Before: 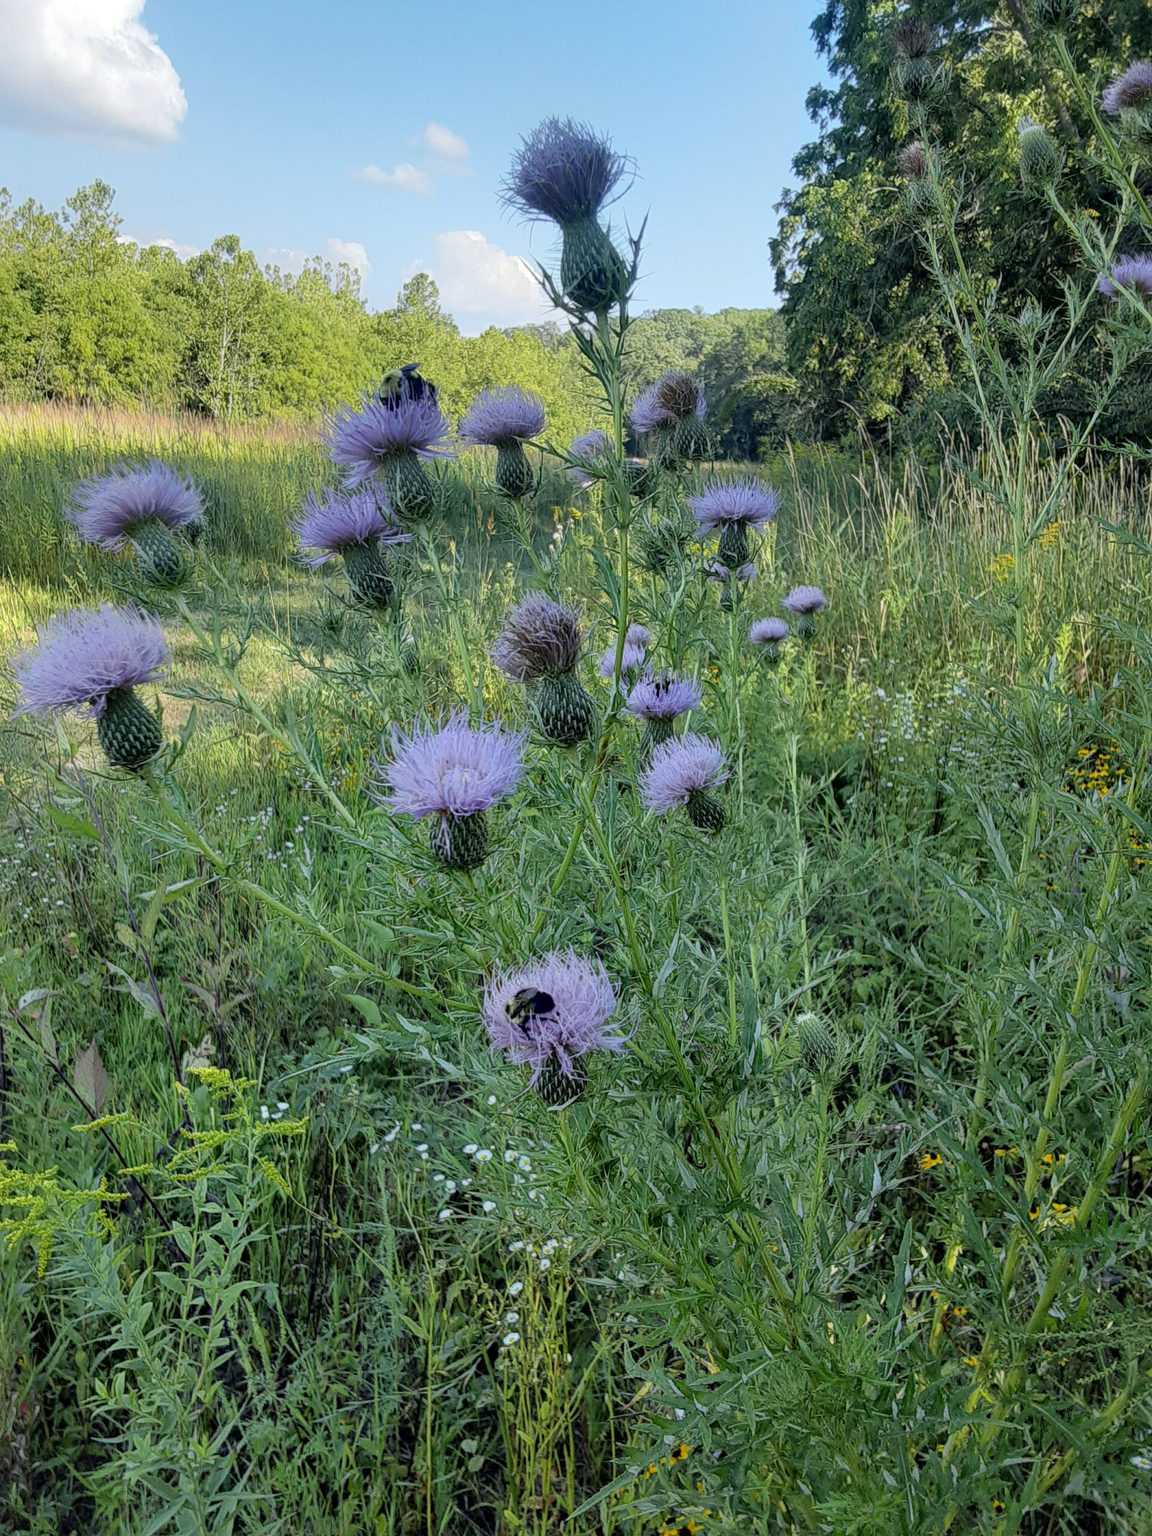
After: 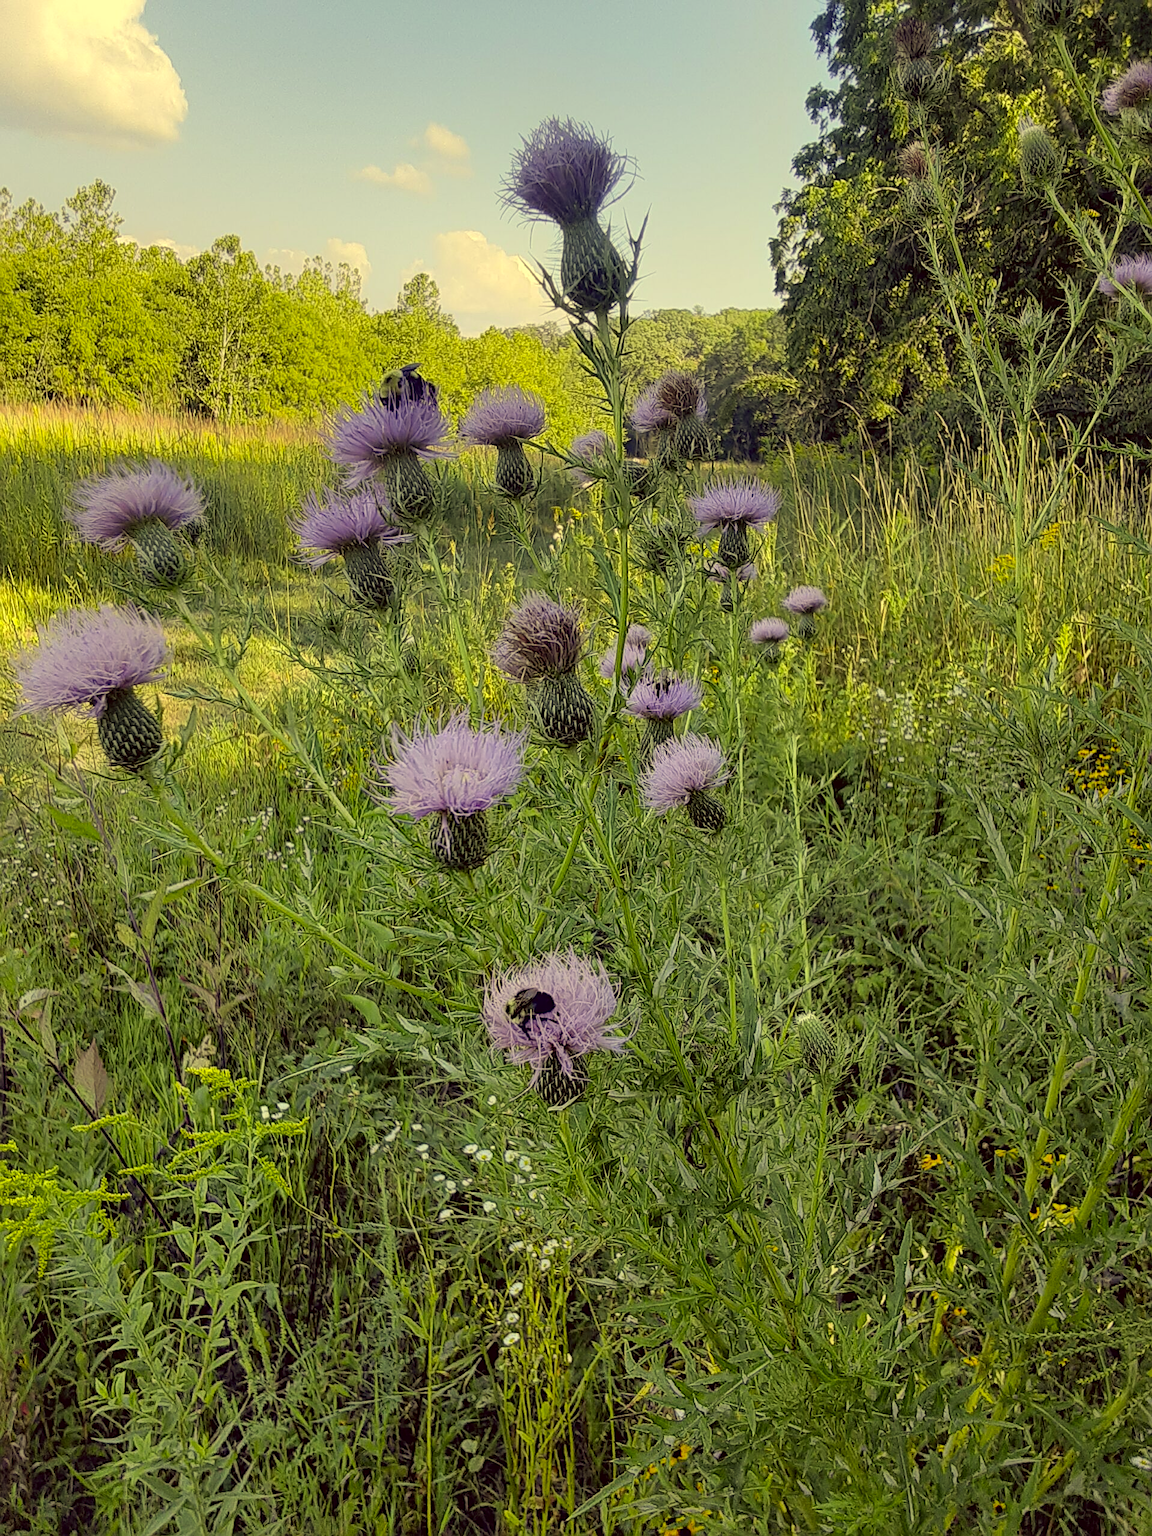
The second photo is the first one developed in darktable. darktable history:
color correction: highlights a* -0.586, highlights b* 39.86, shadows a* 9.95, shadows b* -0.931
sharpen: on, module defaults
